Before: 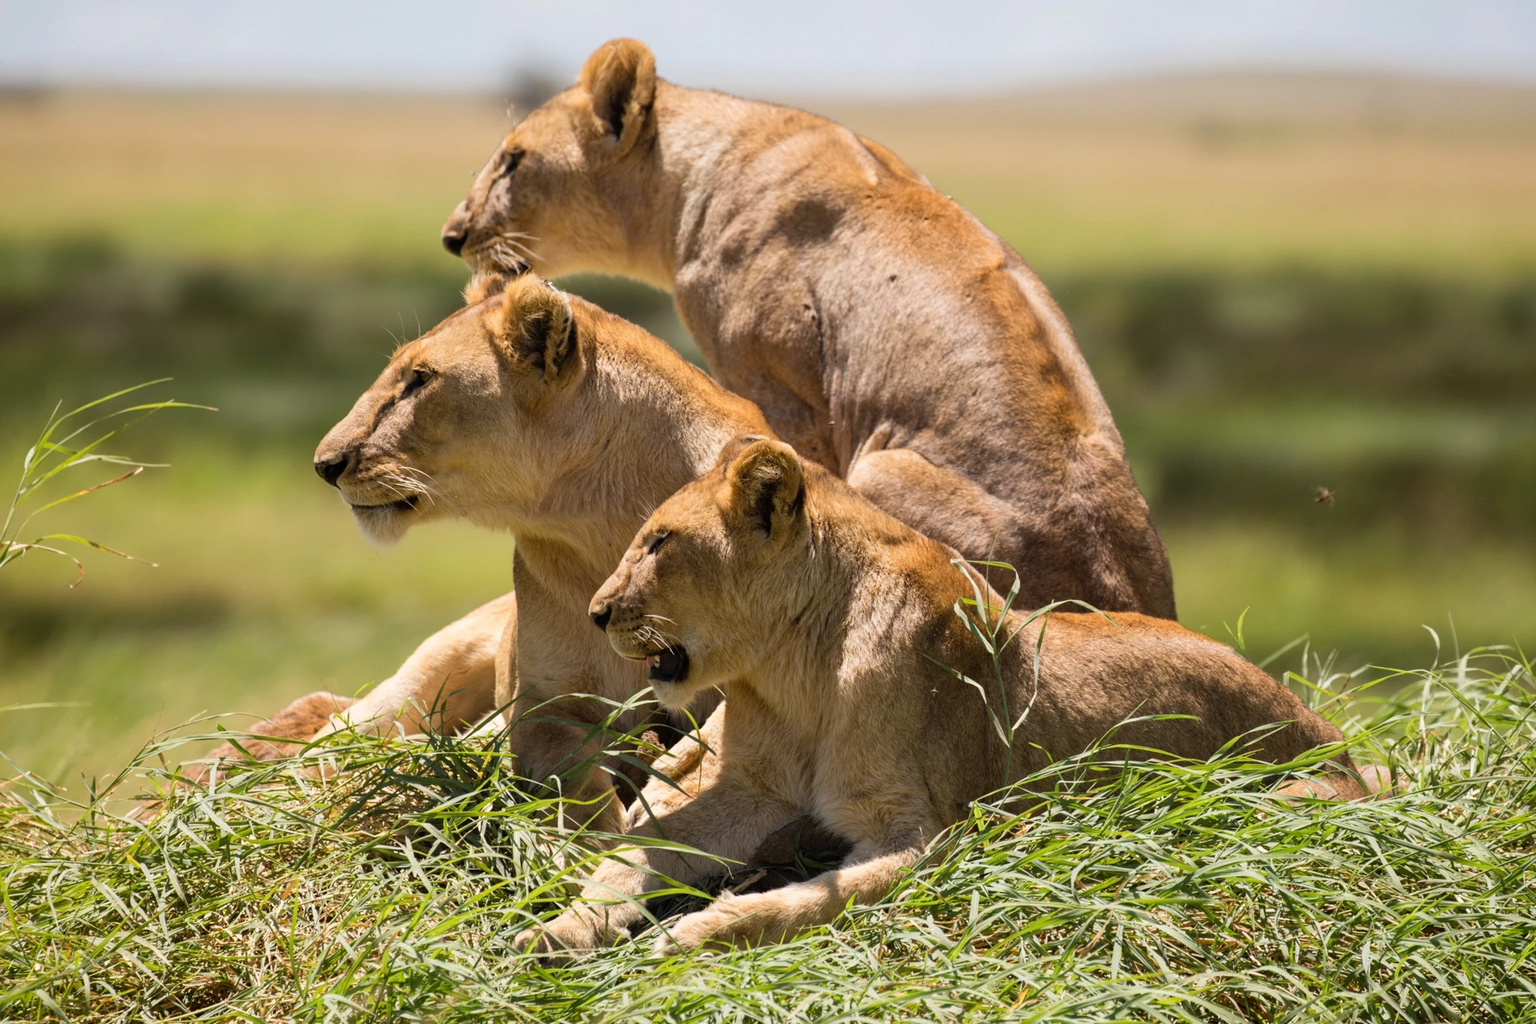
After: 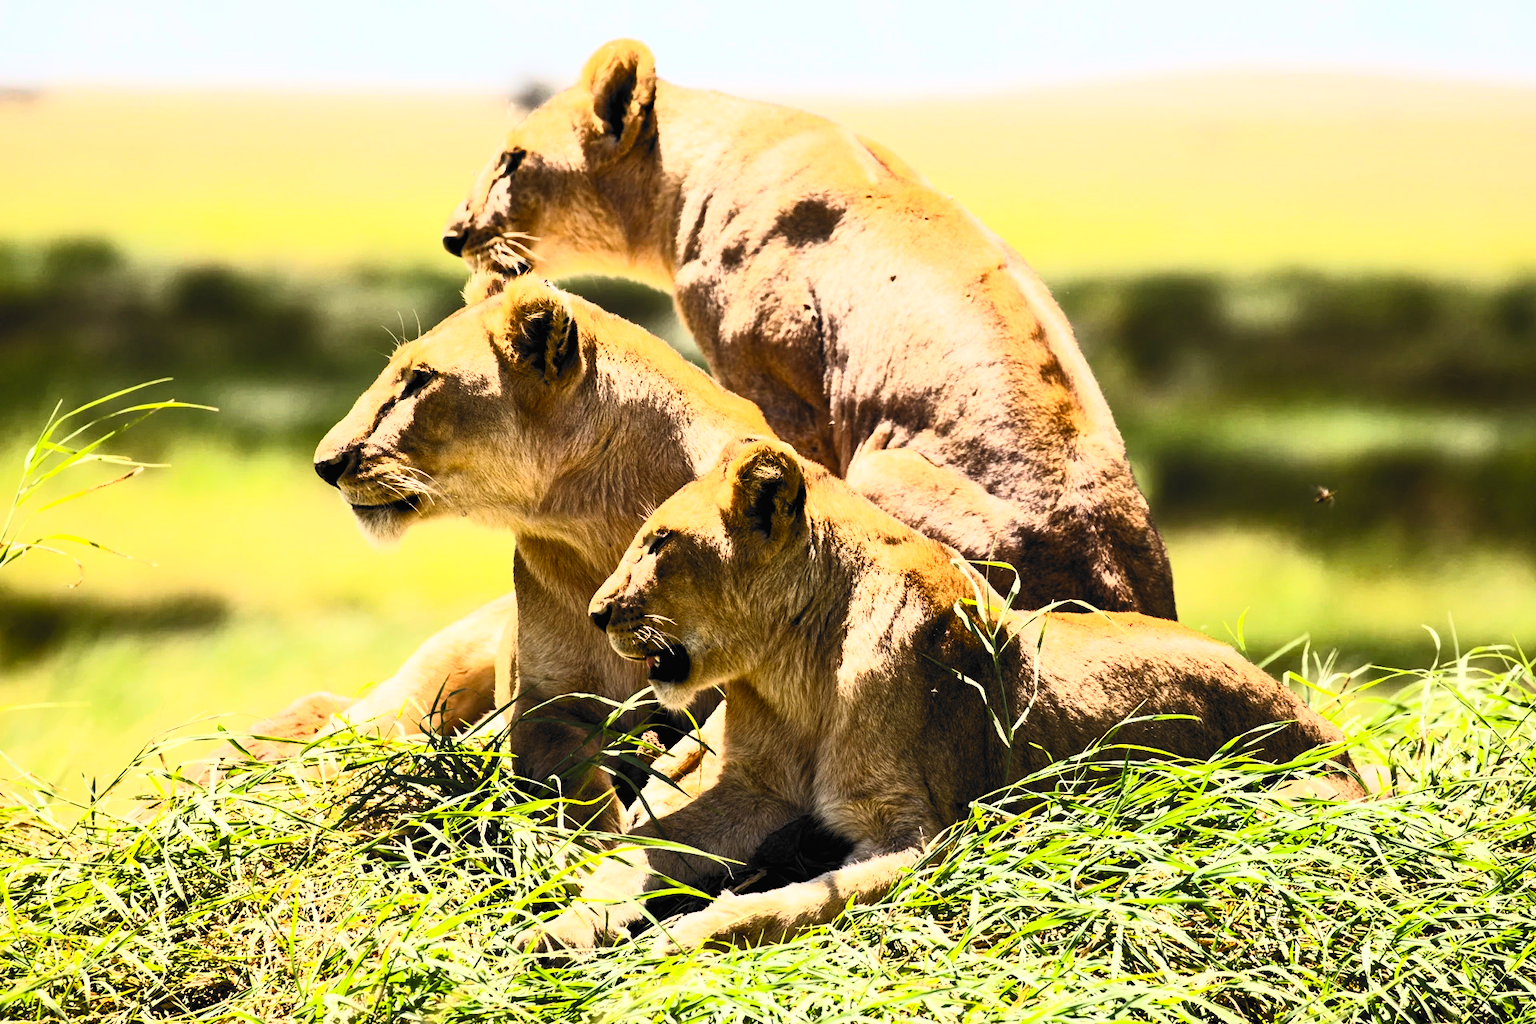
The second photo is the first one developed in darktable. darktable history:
contrast brightness saturation: contrast 0.839, brightness 0.594, saturation 0.57
filmic rgb: black relative exposure -5.01 EV, white relative exposure 3.5 EV, hardness 3.18, contrast 1.187, highlights saturation mix -29.61%, color science v6 (2022)
